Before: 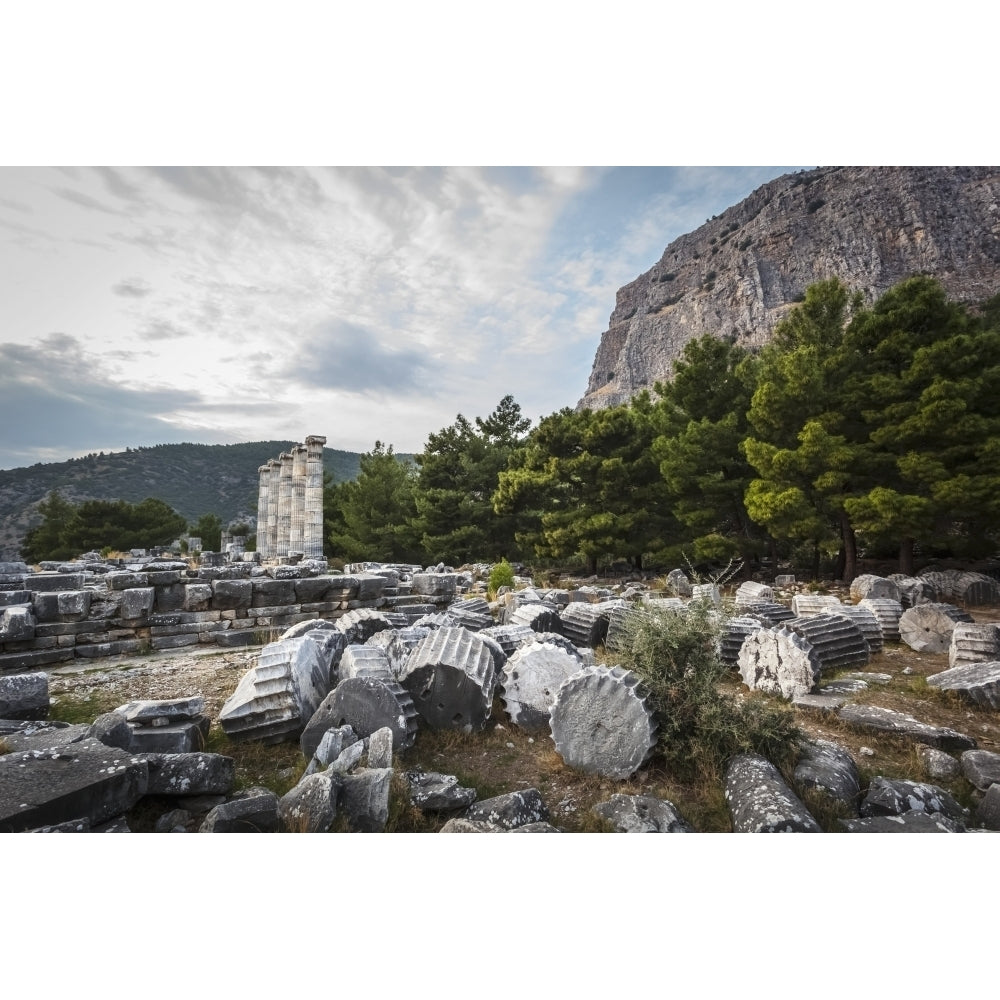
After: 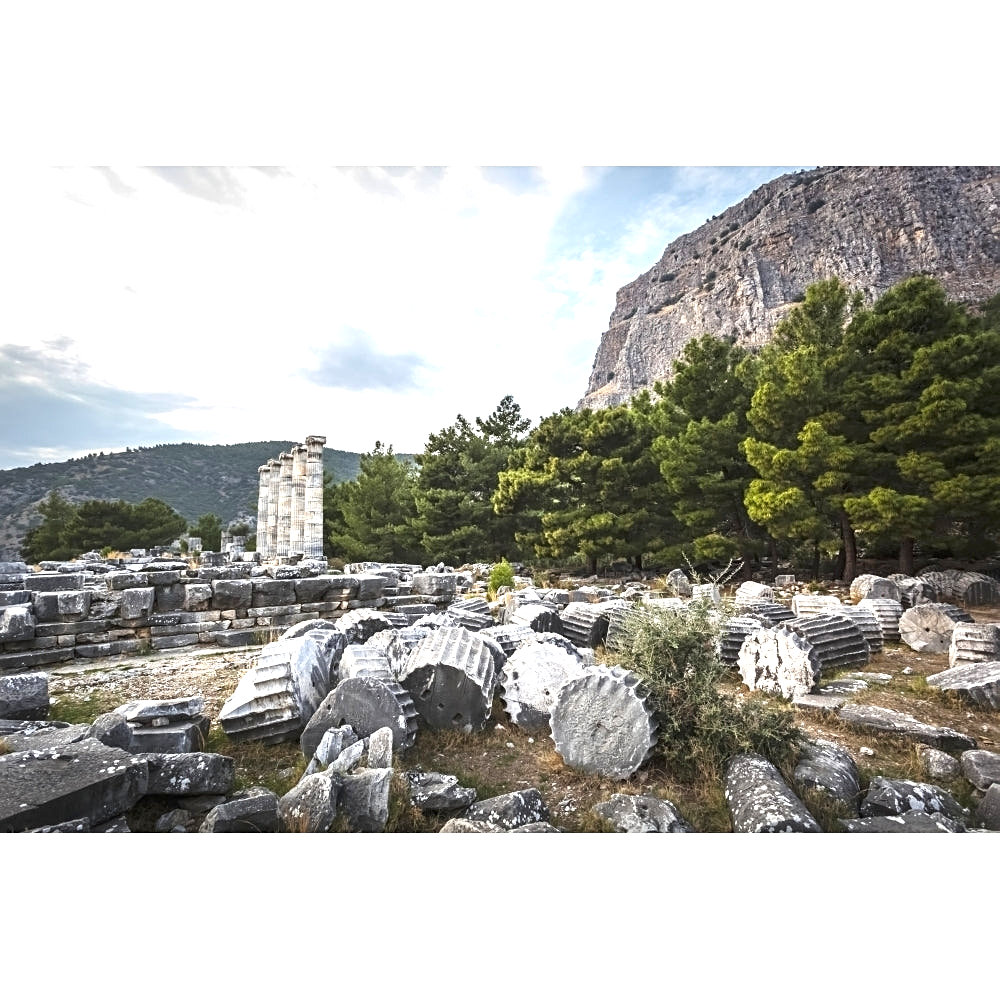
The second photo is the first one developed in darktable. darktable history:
exposure: black level correction 0, exposure 0.89 EV, compensate highlight preservation false
sharpen: radius 2.53, amount 0.327
